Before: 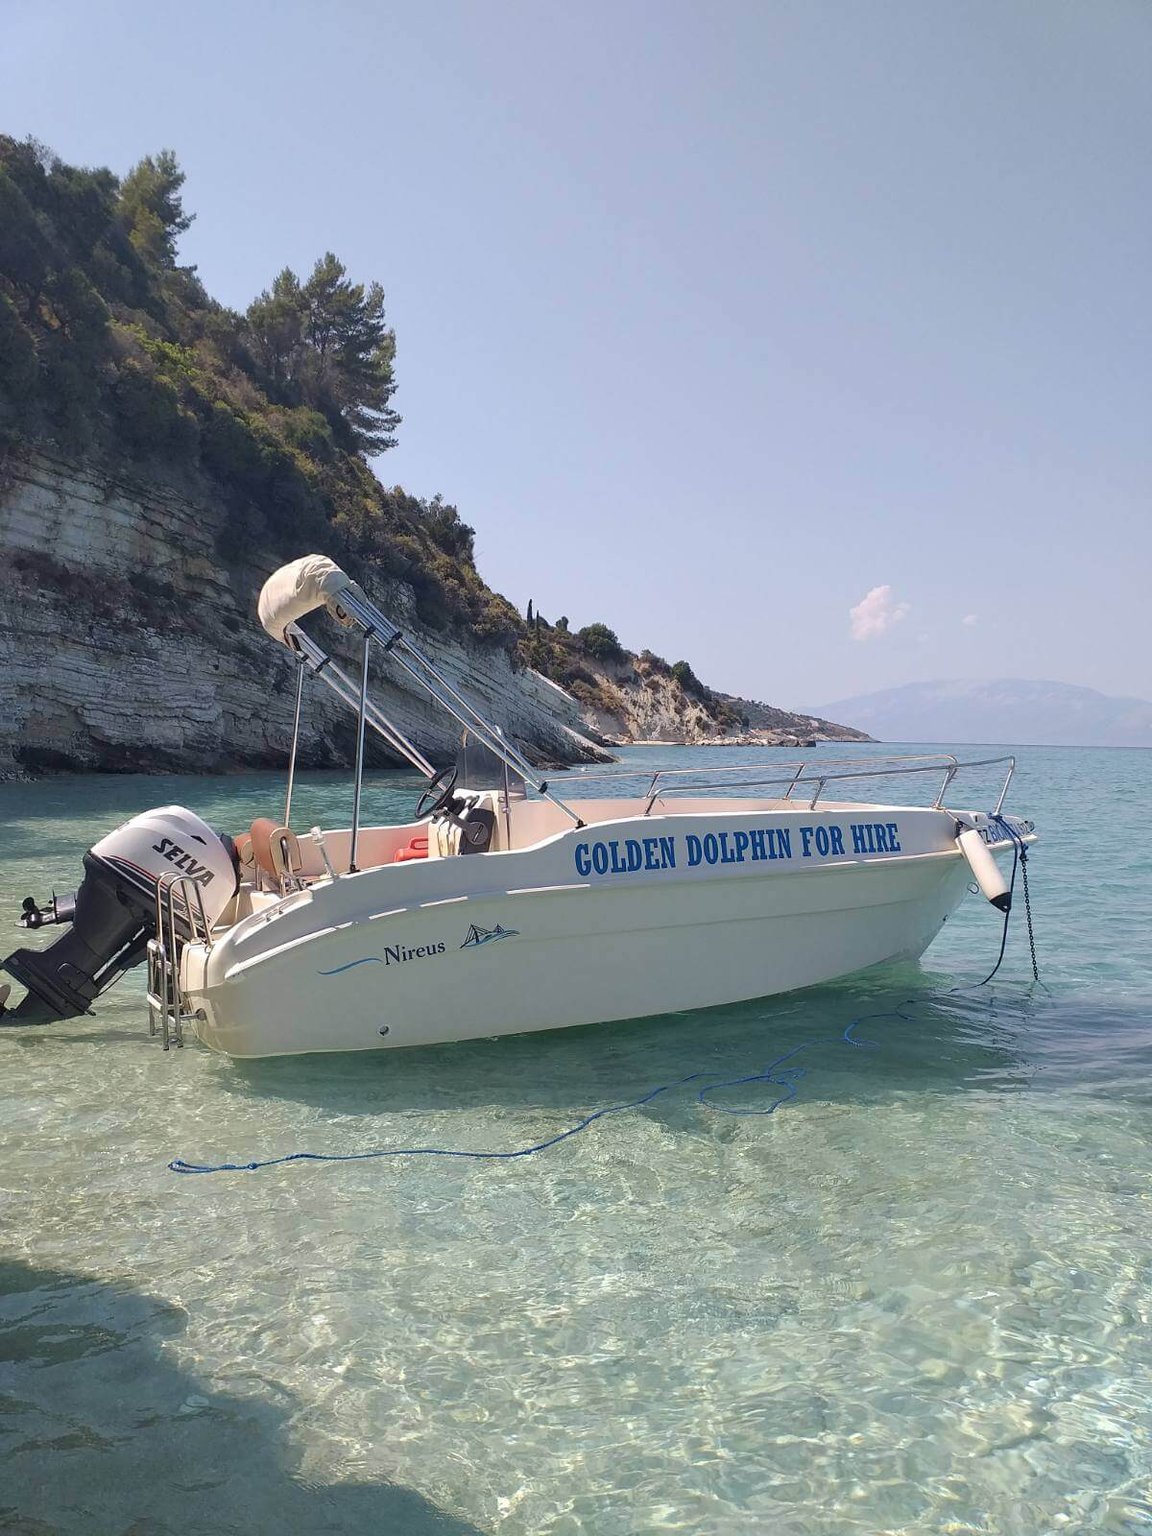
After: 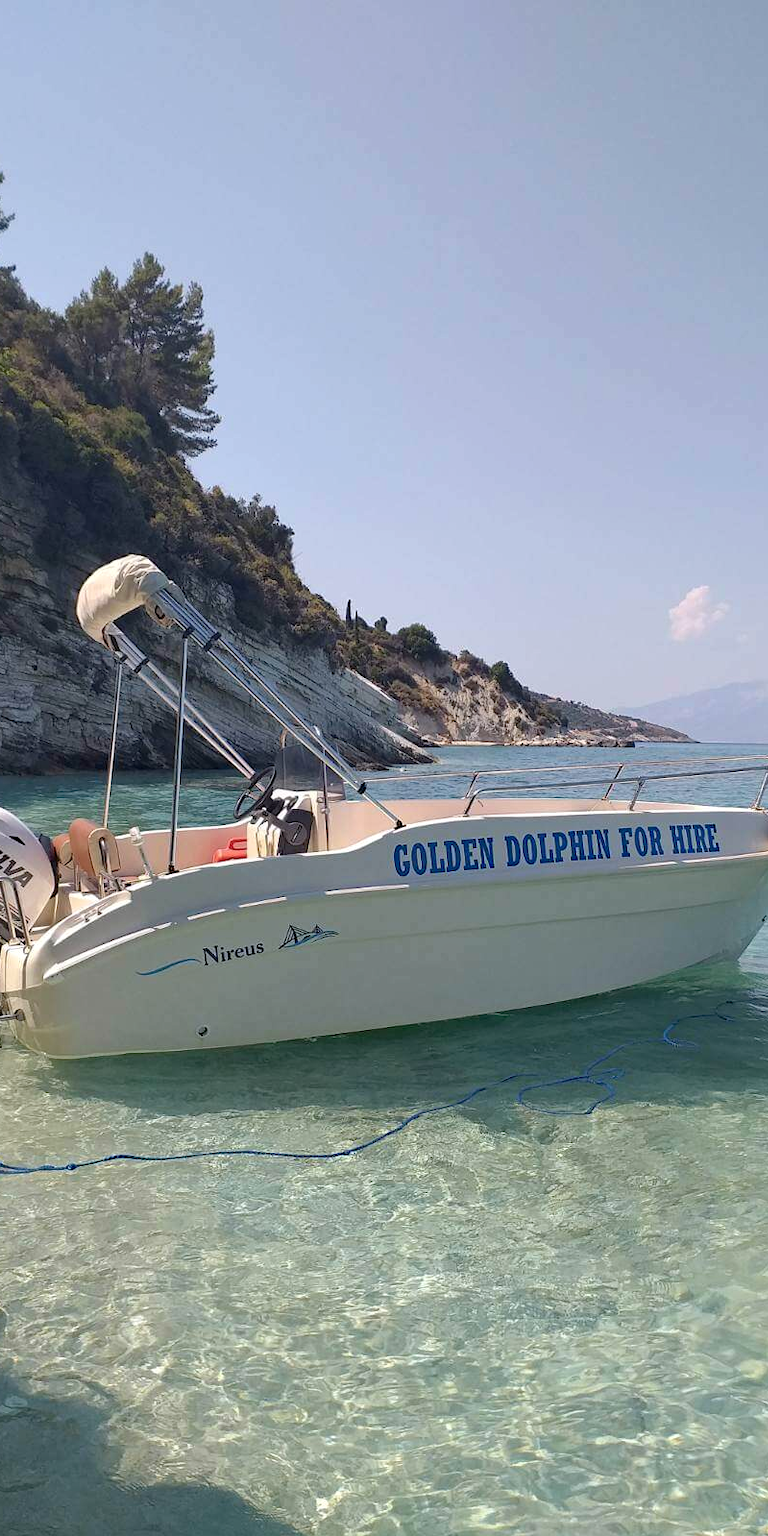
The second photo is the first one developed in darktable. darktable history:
white balance: emerald 1
crop and rotate: left 15.754%, right 17.579%
haze removal: compatibility mode true, adaptive false
